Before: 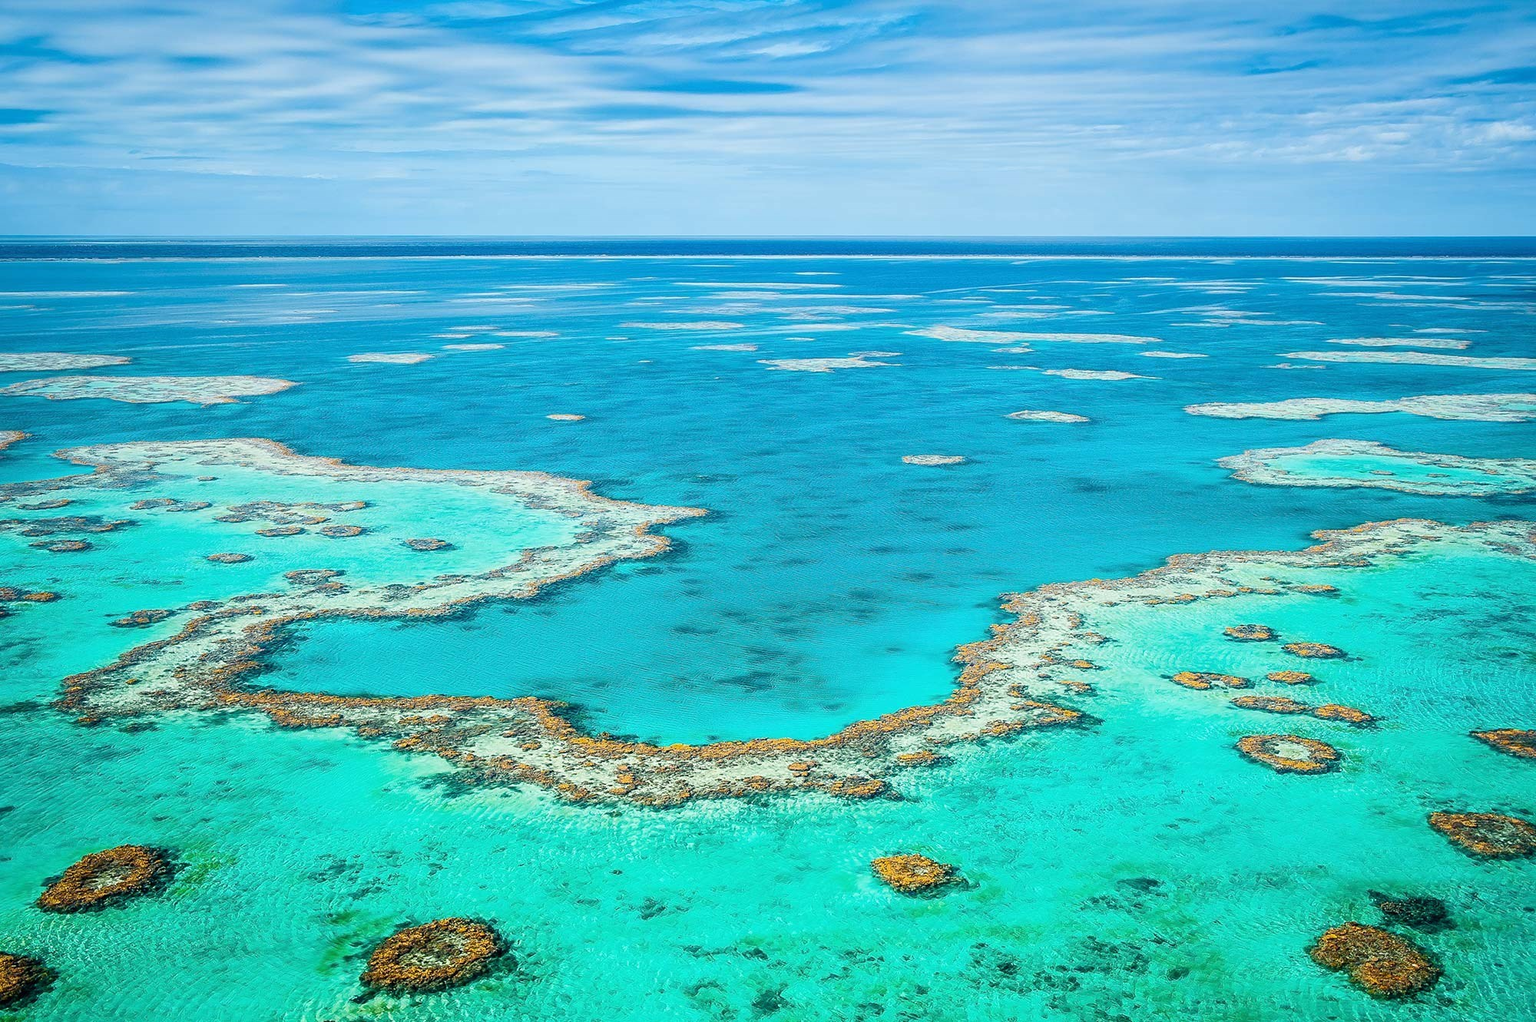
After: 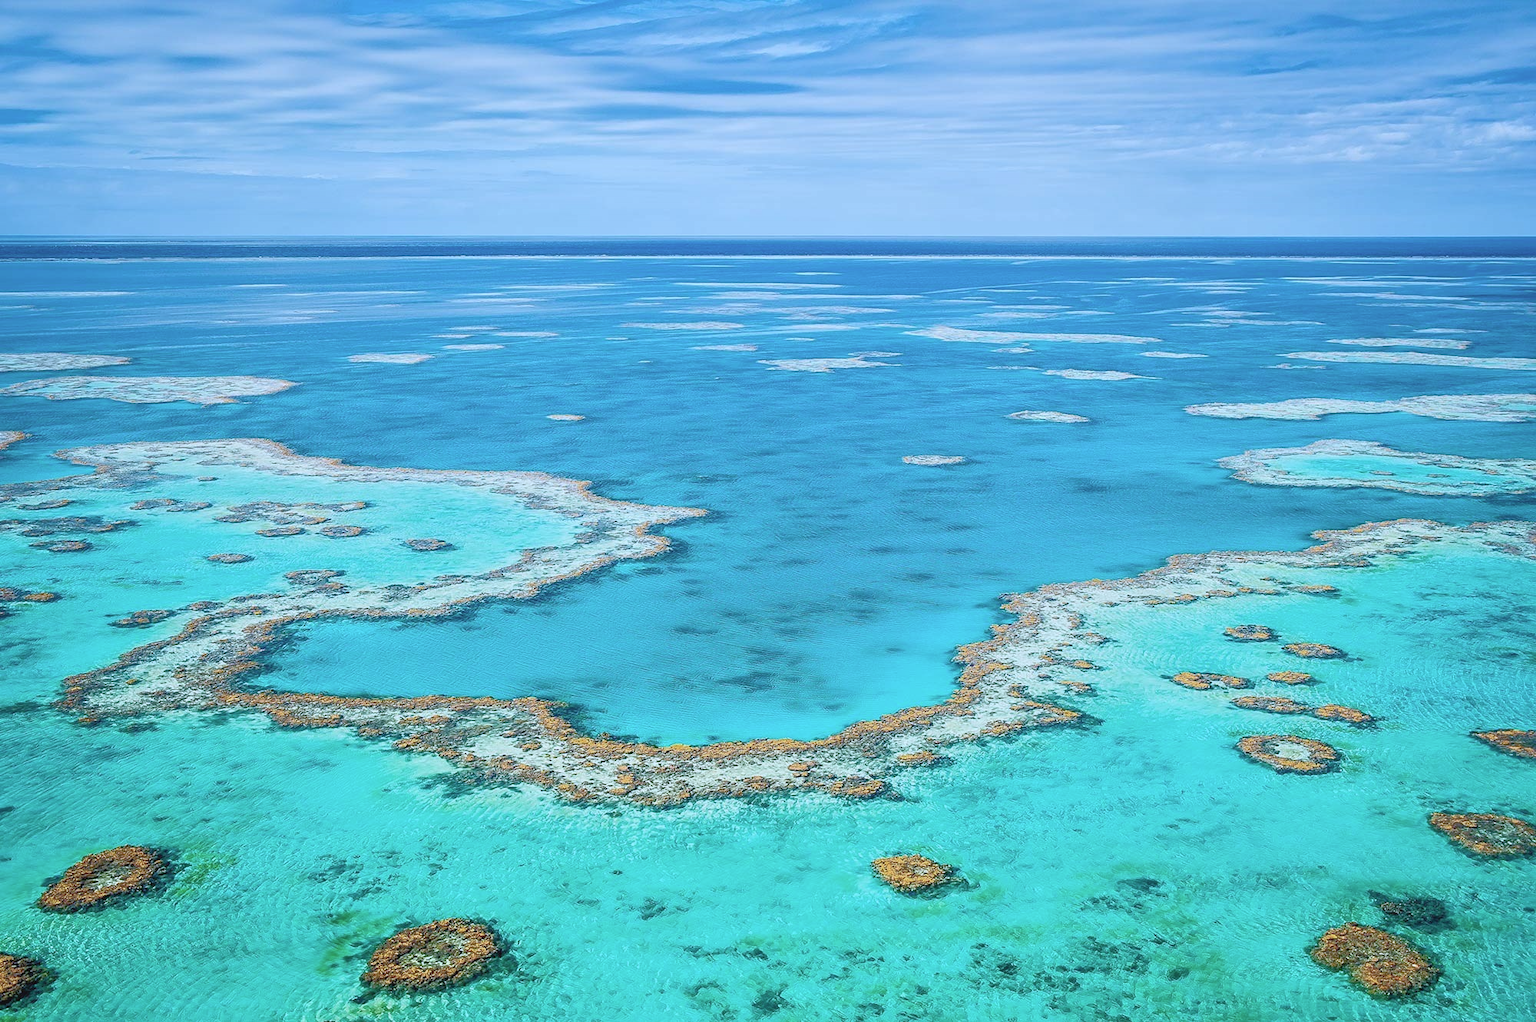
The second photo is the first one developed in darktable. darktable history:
contrast brightness saturation: contrast -0.091, saturation -0.081
tone equalizer: -7 EV 0.147 EV, -6 EV 0.568 EV, -5 EV 1.13 EV, -4 EV 1.36 EV, -3 EV 1.14 EV, -2 EV 0.6 EV, -1 EV 0.166 EV
color calibration: illuminant as shot in camera, x 0.37, y 0.382, temperature 4320.2 K, gamut compression 2.98
